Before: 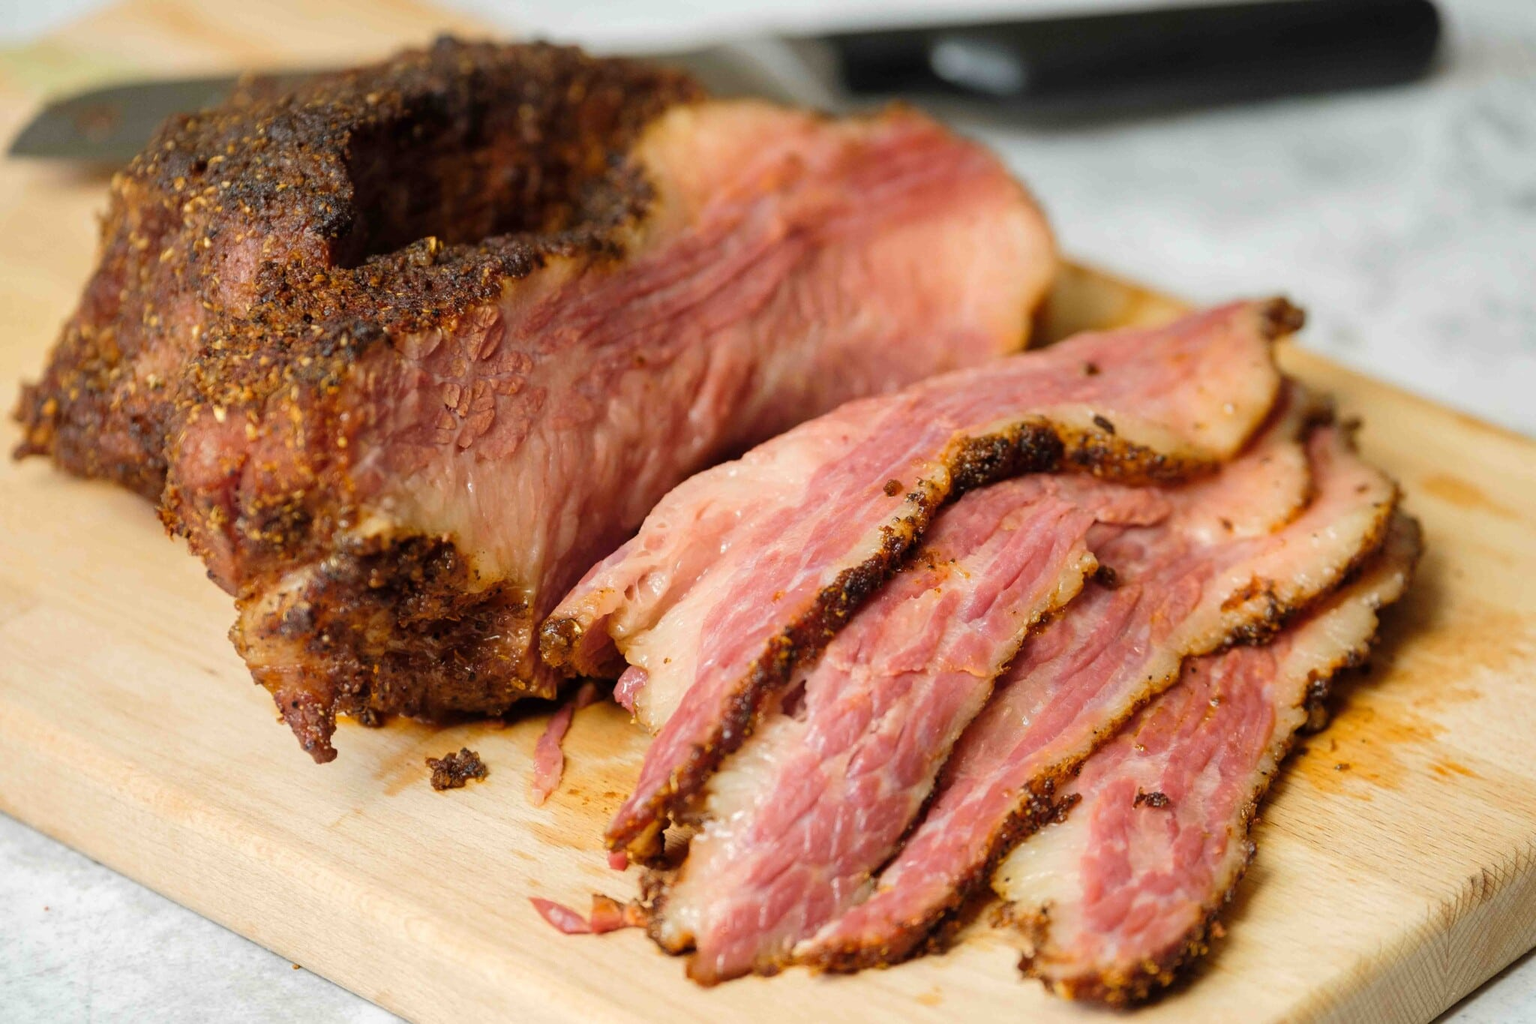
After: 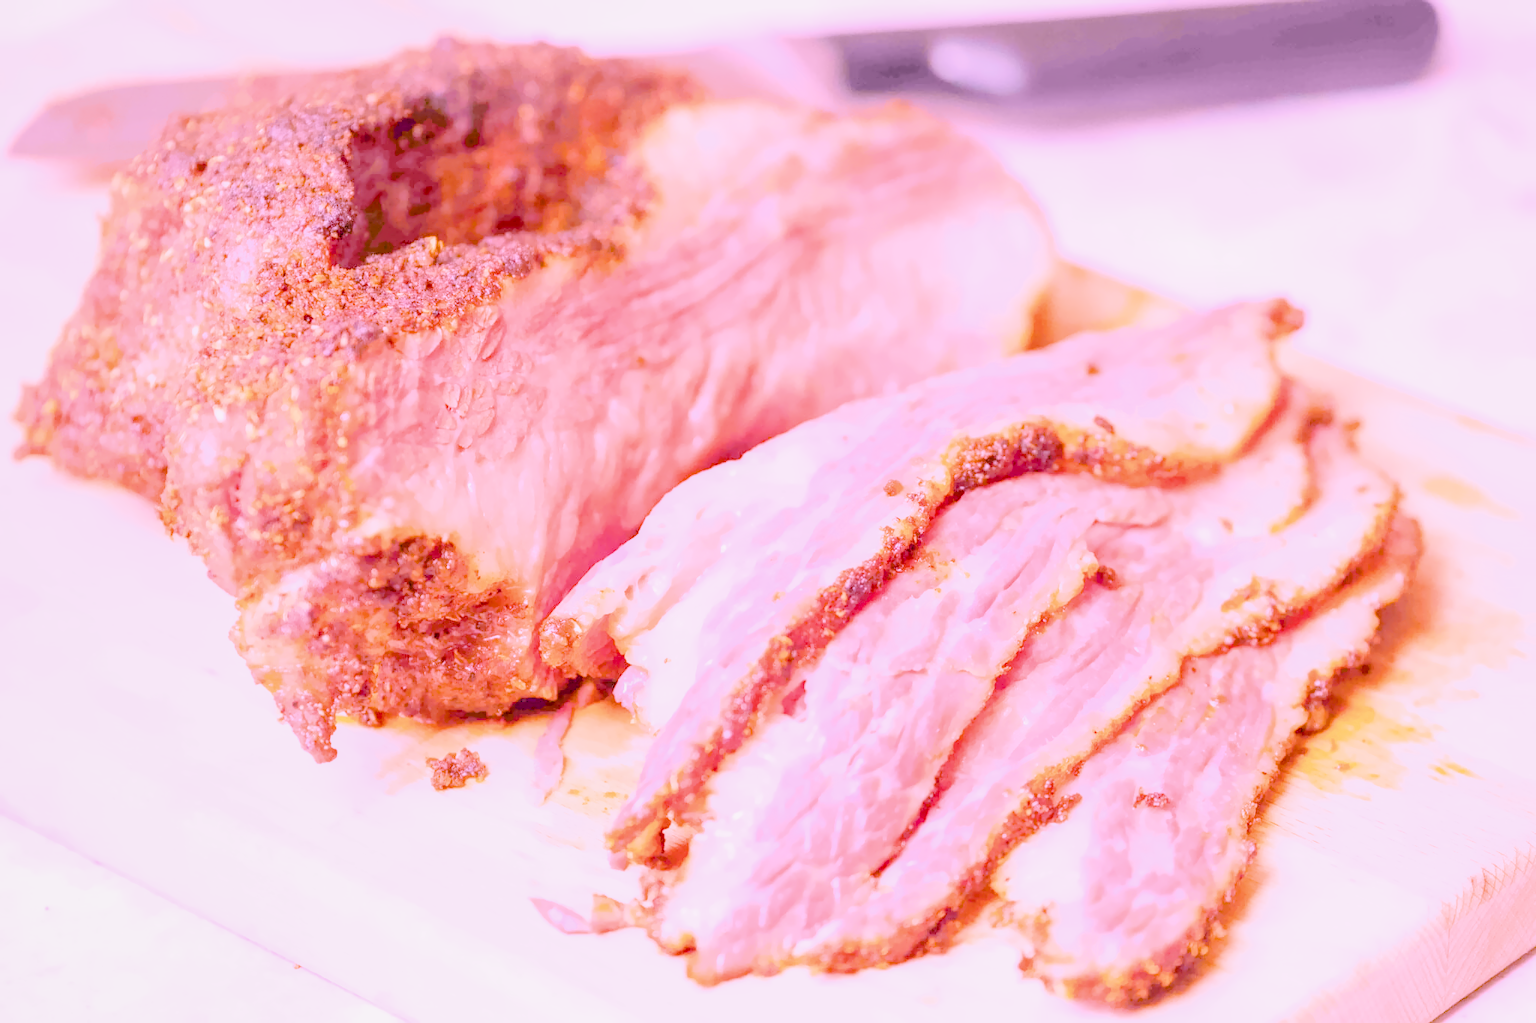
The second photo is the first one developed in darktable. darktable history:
local contrast: on, module defaults
raw chromatic aberrations: on, module defaults
color balance rgb: perceptual saturation grading › global saturation 25%, perceptual brilliance grading › mid-tones 10%, perceptual brilliance grading › shadows 15%, global vibrance 20%
exposure: black level correction 0.001, exposure 1.05 EV, compensate exposure bias true, compensate highlight preservation false
filmic rgb: black relative exposure -7.65 EV, white relative exposure 4.56 EV, hardness 3.61
highlight reconstruction: method reconstruct color, iterations 1, diameter of reconstruction 64 px
hot pixels: on, module defaults
lens correction: scale 1.01, crop 1, focal 85, aperture 2.8, distance 10.02, camera "Canon EOS RP", lens "Canon RF 85mm F2 MACRO IS STM"
raw denoise: x [[0, 0.25, 0.5, 0.75, 1] ×4]
white balance: red 1.858, blue 1.835
tone equalizer "mask blending: all purposes": on, module defaults
denoise (profiled): patch size 2, preserve shadows 1.03, bias correction -0.346, scattering 0.272, a [-1, 0, 0], b [0, 0, 0], compensate highlight preservation false
